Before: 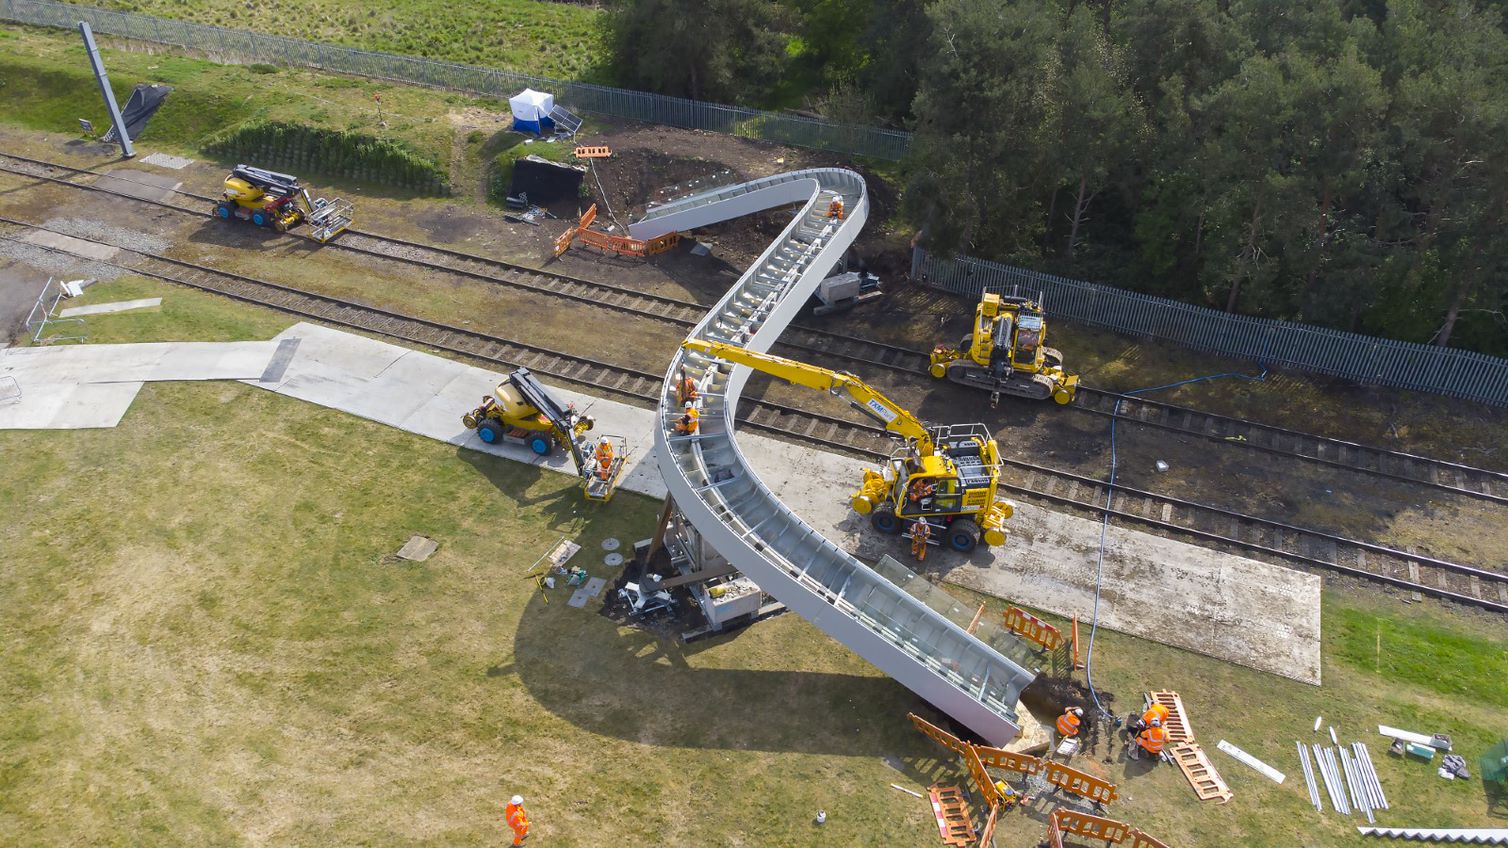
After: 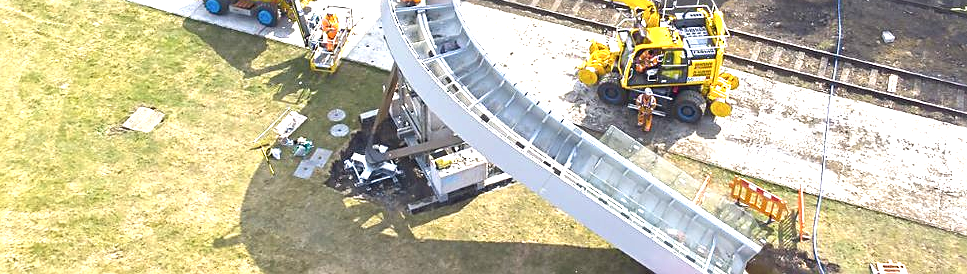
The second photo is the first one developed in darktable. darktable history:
crop: left 18.203%, top 50.688%, right 17.635%, bottom 16.918%
contrast brightness saturation: saturation -0.056
sharpen: on, module defaults
exposure: black level correction 0, exposure 1.445 EV, compensate highlight preservation false
